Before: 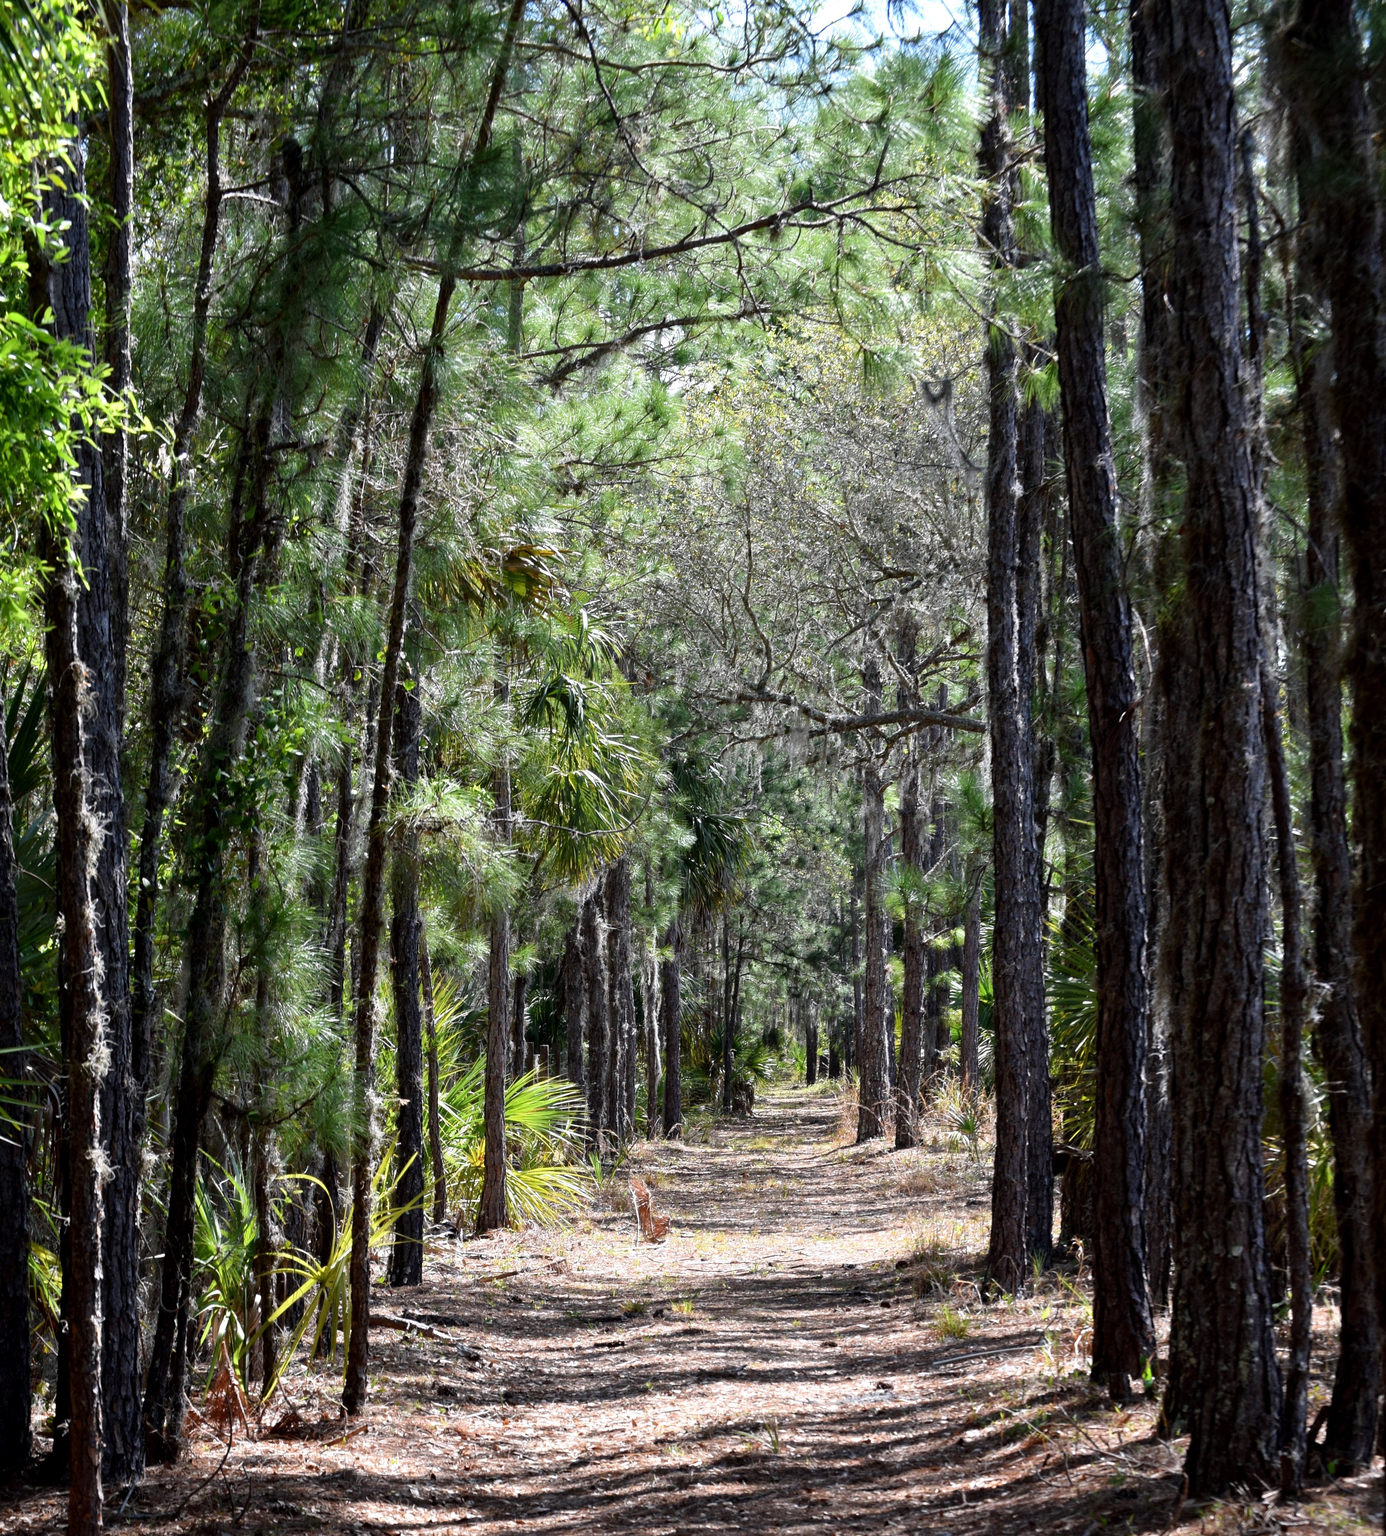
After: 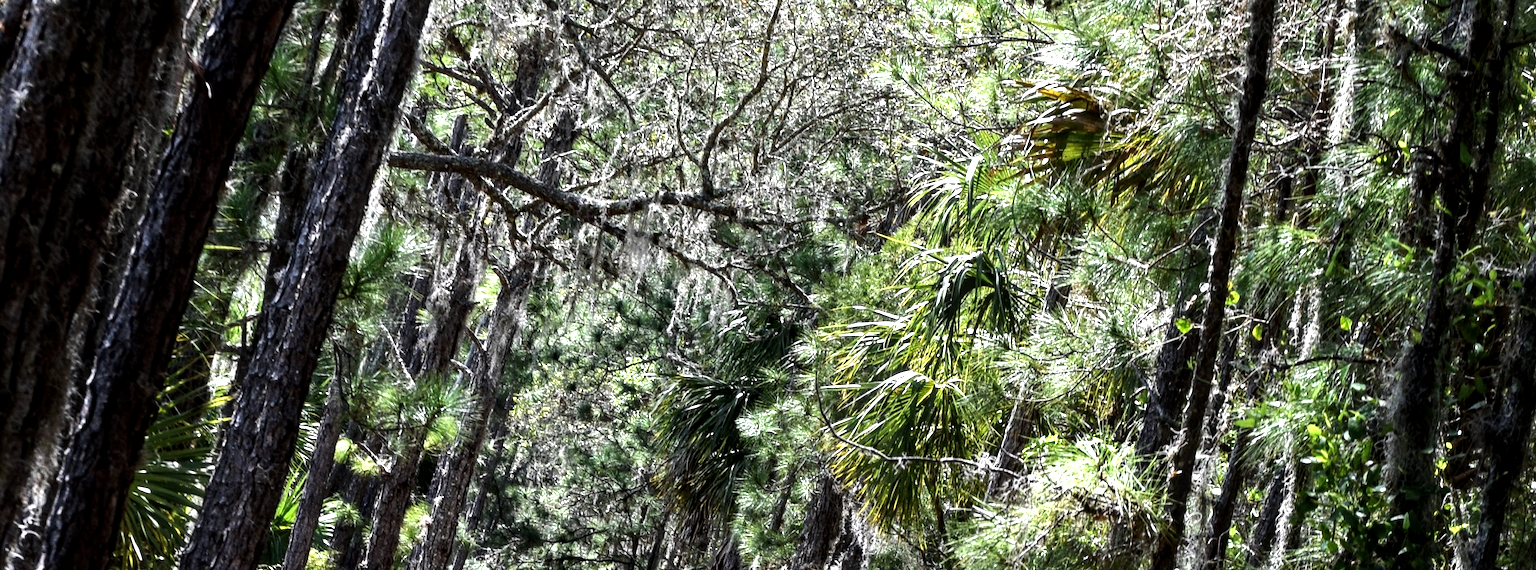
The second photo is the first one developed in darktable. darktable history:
tone equalizer: -8 EV -1.08 EV, -7 EV -1.01 EV, -6 EV -0.867 EV, -5 EV -0.578 EV, -3 EV 0.578 EV, -2 EV 0.867 EV, -1 EV 1.01 EV, +0 EV 1.08 EV, edges refinement/feathering 500, mask exposure compensation -1.57 EV, preserve details no
local contrast: detail 130%
crop and rotate: angle 16.12°, top 30.835%, bottom 35.653%
